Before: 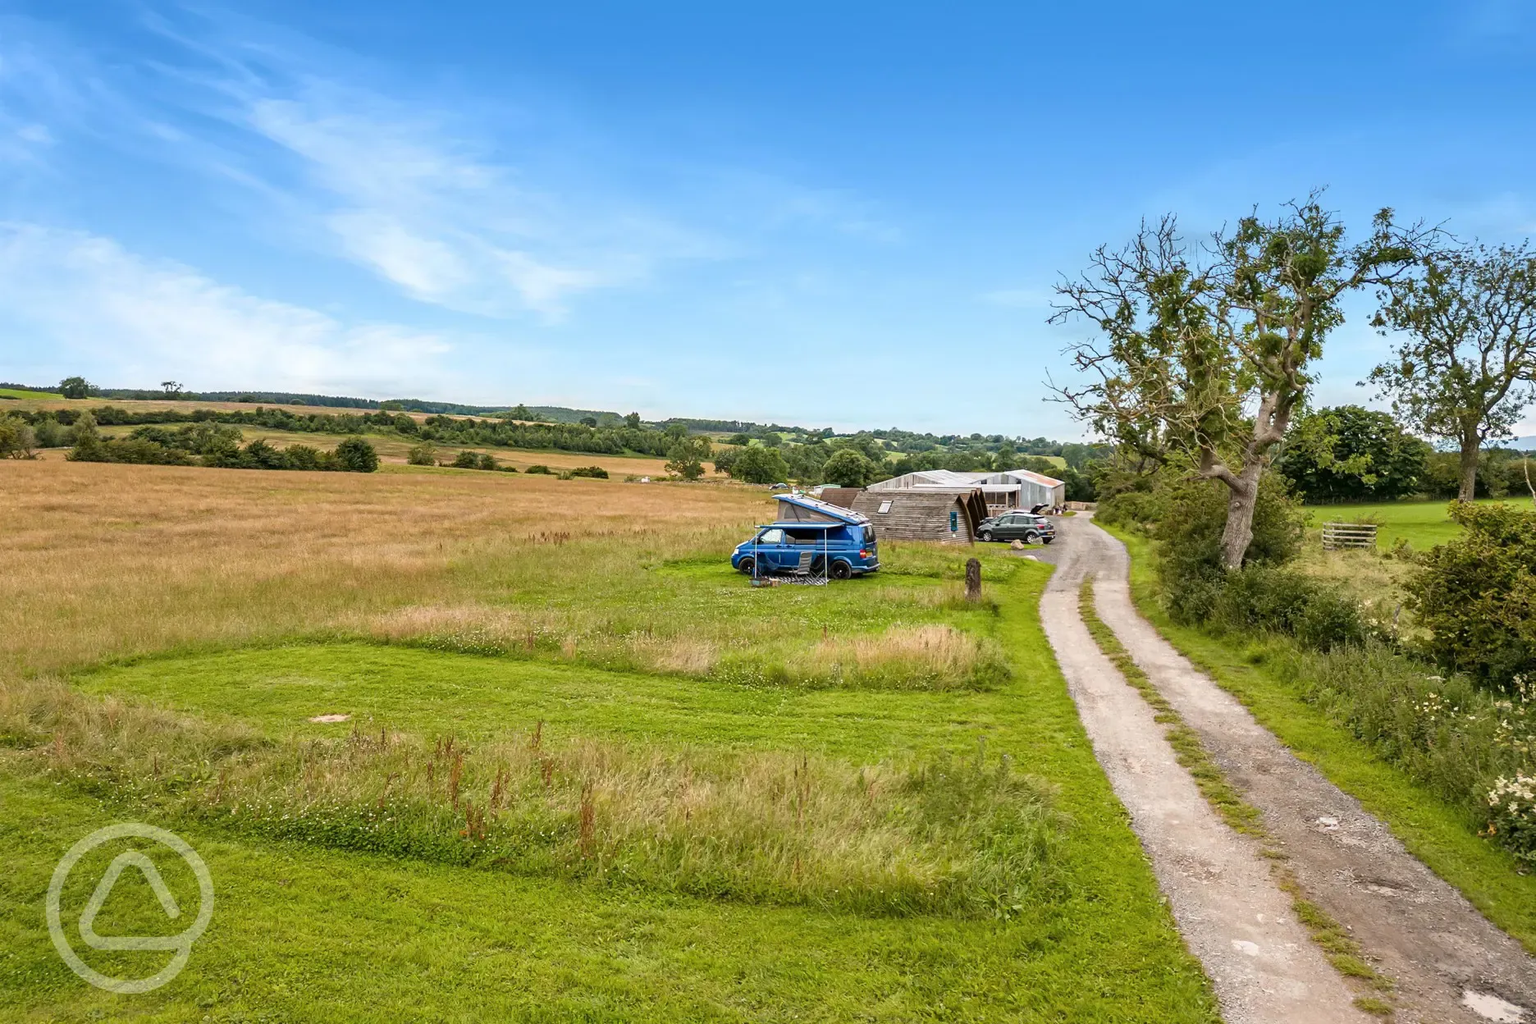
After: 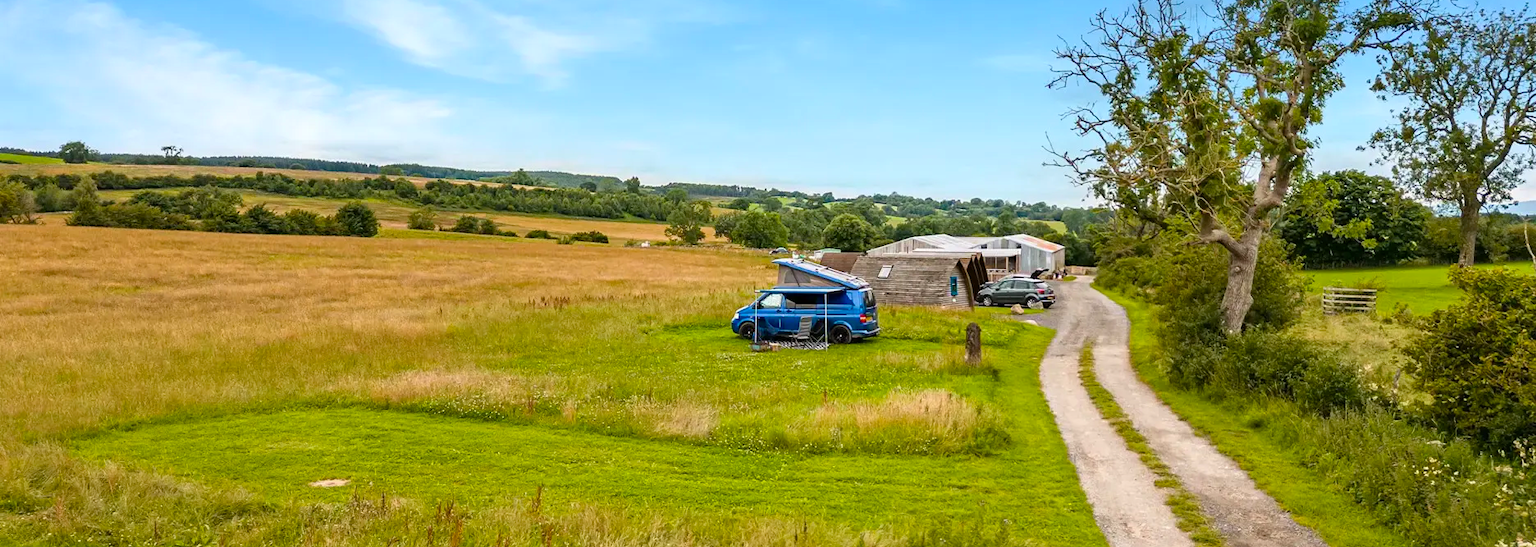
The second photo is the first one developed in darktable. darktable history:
crop and rotate: top 23.043%, bottom 23.437%
color balance rgb: perceptual saturation grading › global saturation 20%, global vibrance 20%
